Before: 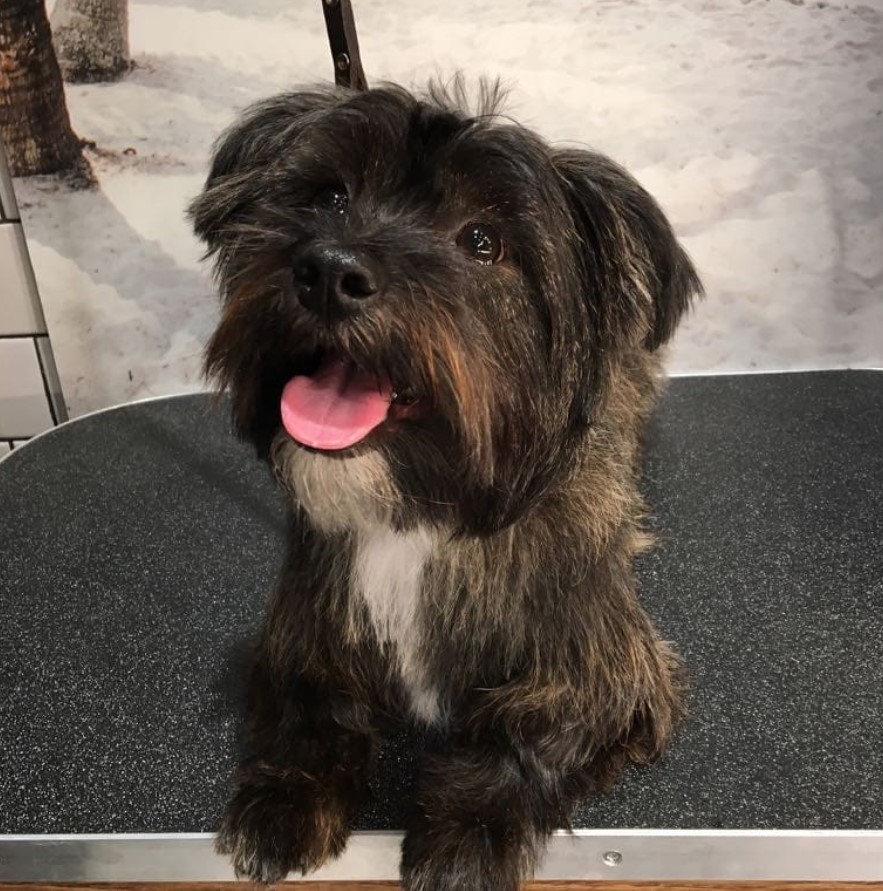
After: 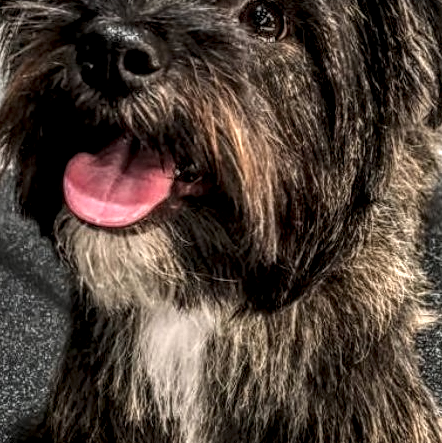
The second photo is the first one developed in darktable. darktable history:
crop: left 24.688%, top 25.077%, right 25.252%, bottom 25.125%
local contrast: highlights 1%, shadows 1%, detail 300%, midtone range 0.293
